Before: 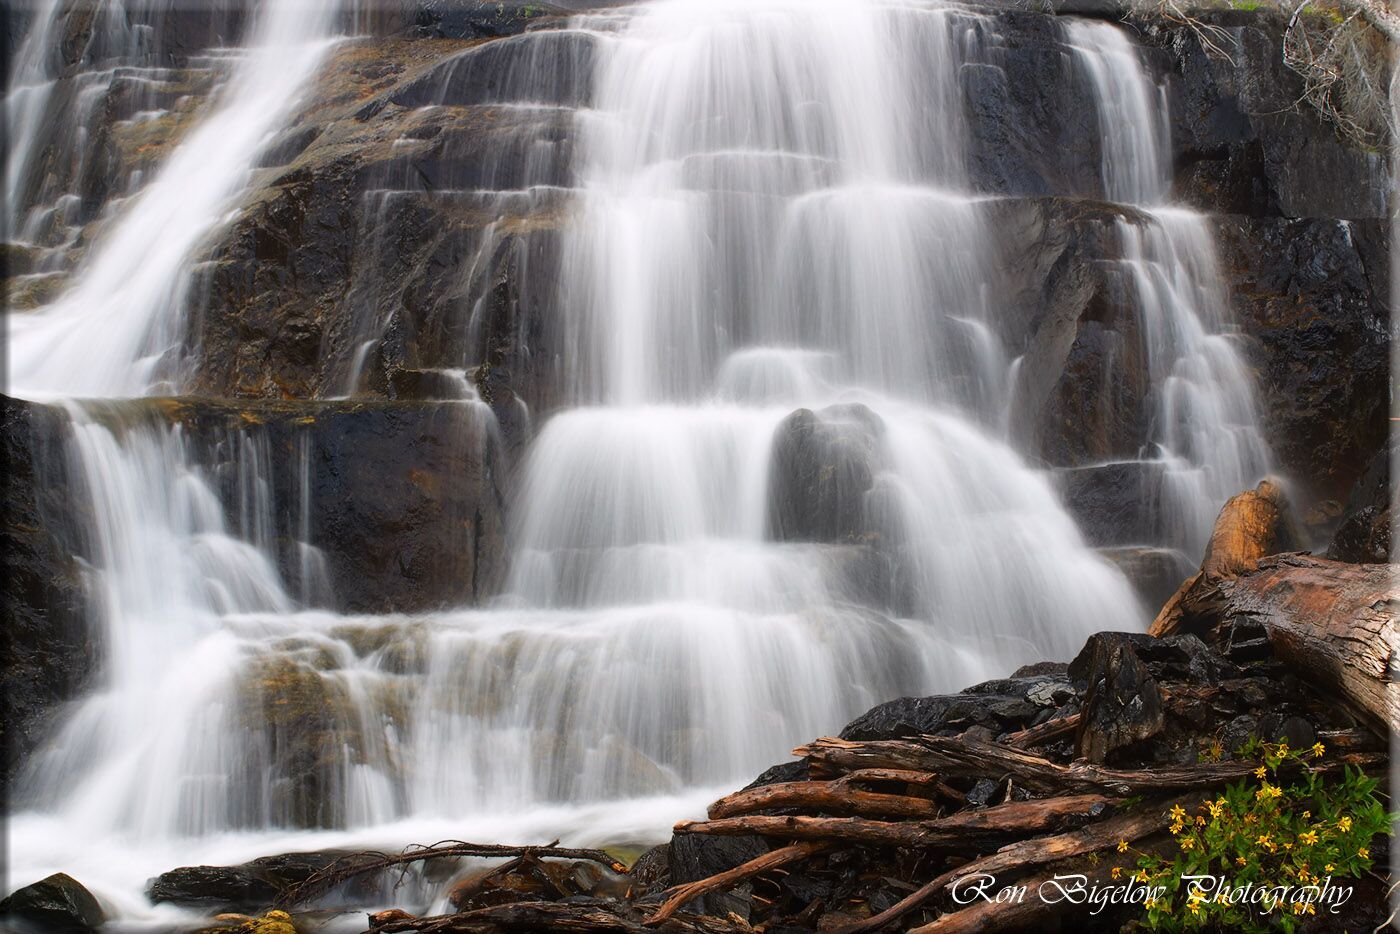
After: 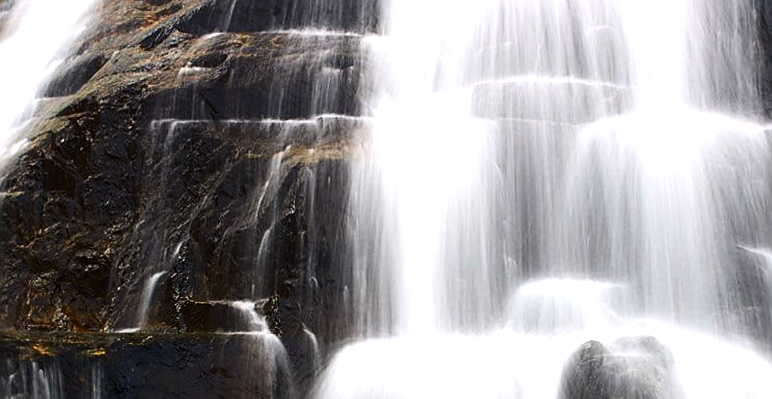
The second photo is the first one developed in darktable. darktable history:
crop: left 15.306%, top 9.065%, right 30.789%, bottom 48.638%
tone equalizer: -8 EV -0.75 EV, -7 EV -0.7 EV, -6 EV -0.6 EV, -5 EV -0.4 EV, -3 EV 0.4 EV, -2 EV 0.6 EV, -1 EV 0.7 EV, +0 EV 0.75 EV, edges refinement/feathering 500, mask exposure compensation -1.57 EV, preserve details no
rotate and perspective: lens shift (vertical) 0.048, lens shift (horizontal) -0.024, automatic cropping off
sharpen: on, module defaults
contrast brightness saturation: contrast 0.13, brightness -0.05, saturation 0.16
